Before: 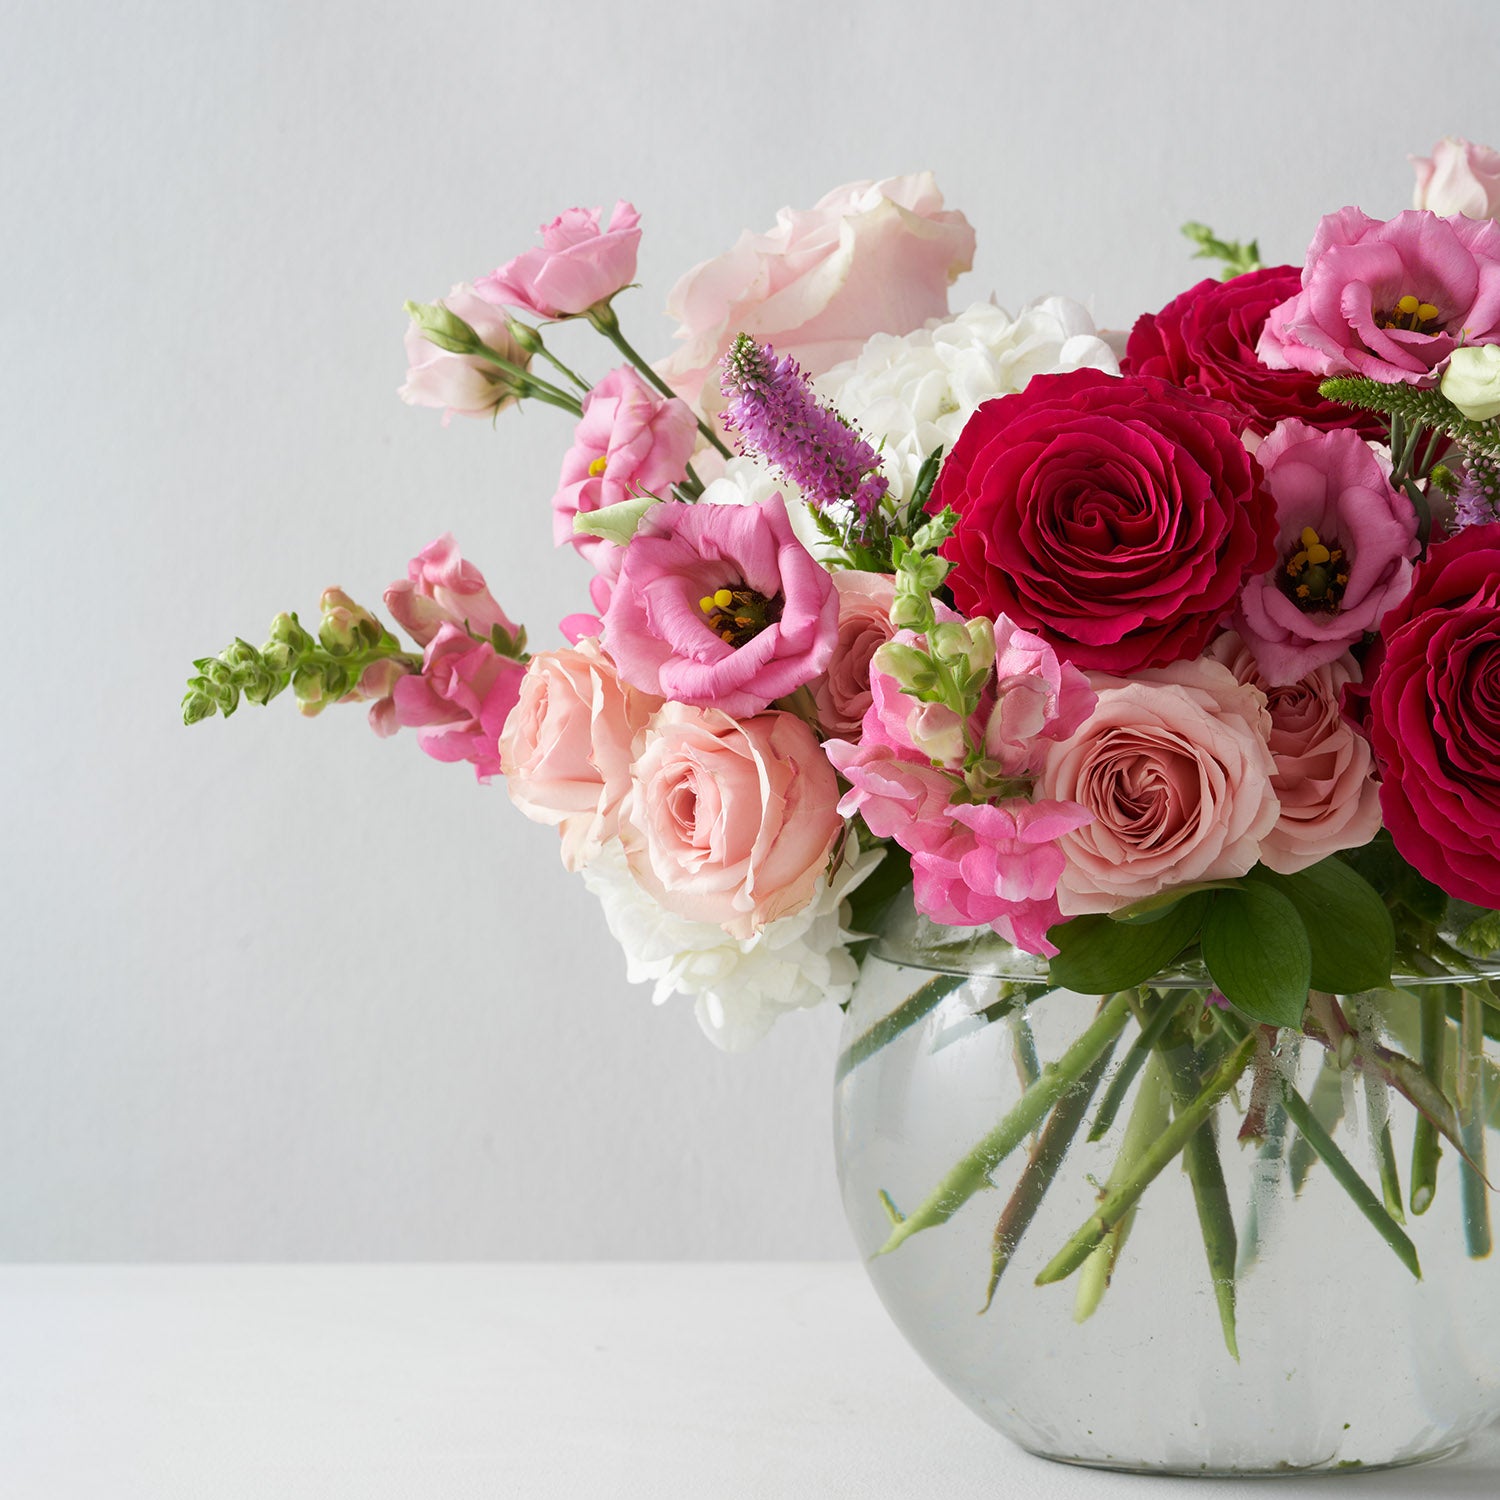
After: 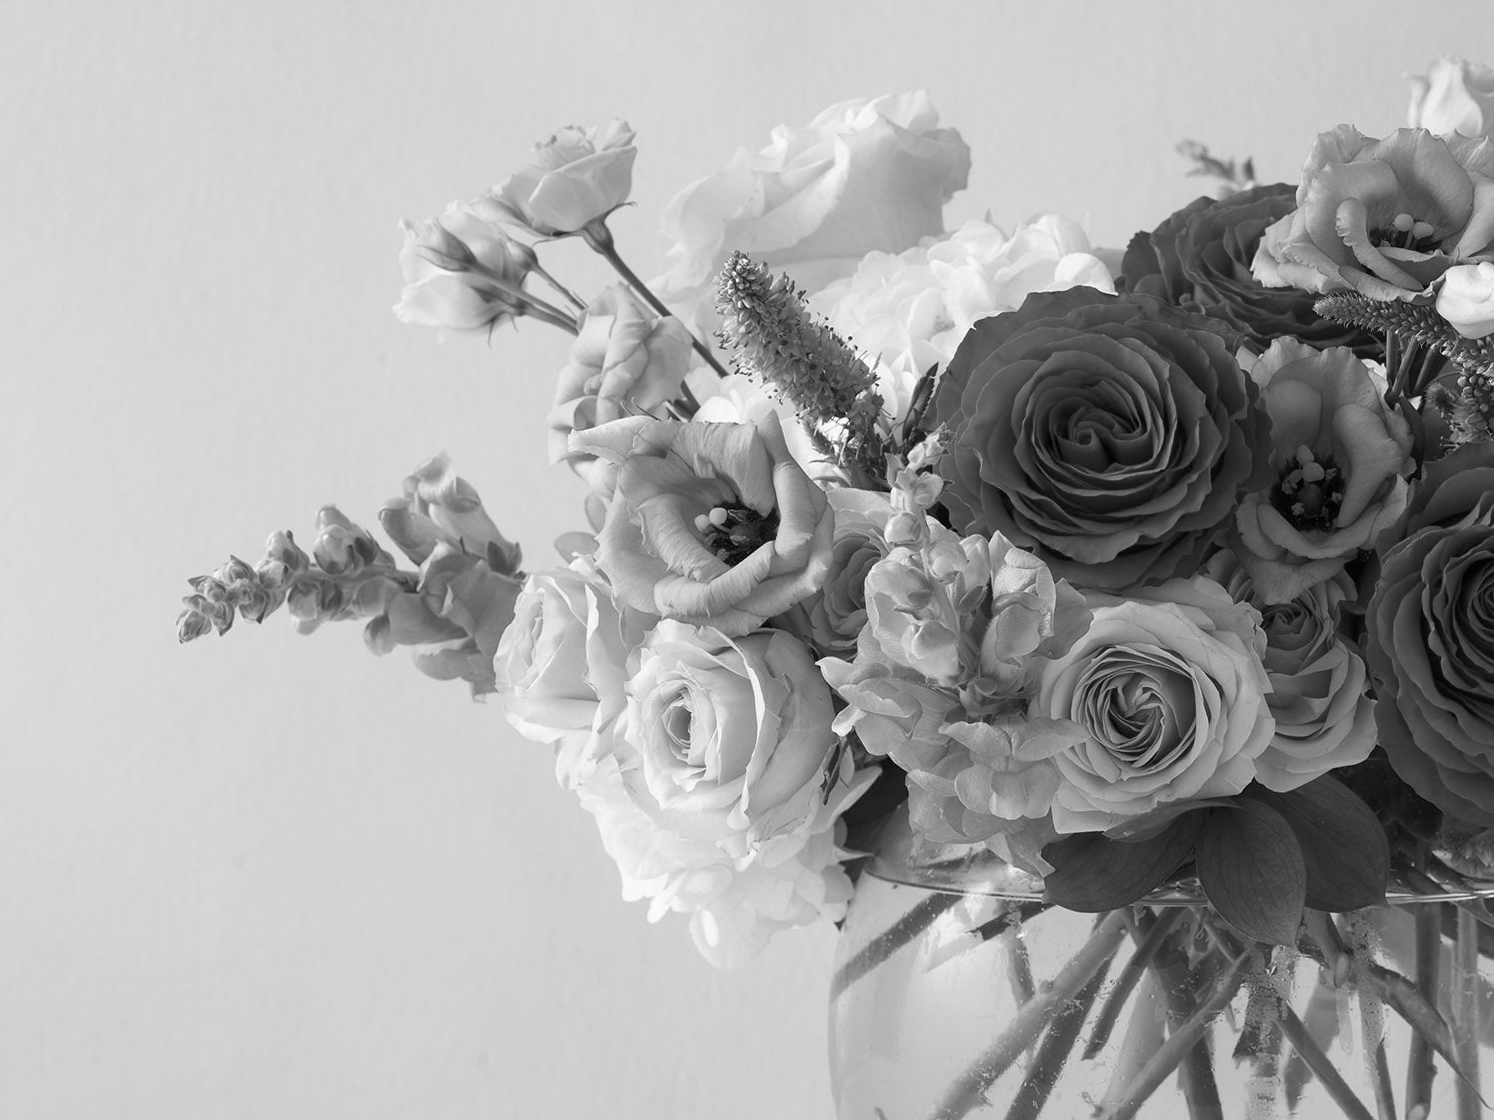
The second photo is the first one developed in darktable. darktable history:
monochrome: on, module defaults
crop: left 0.387%, top 5.469%, bottom 19.809%
